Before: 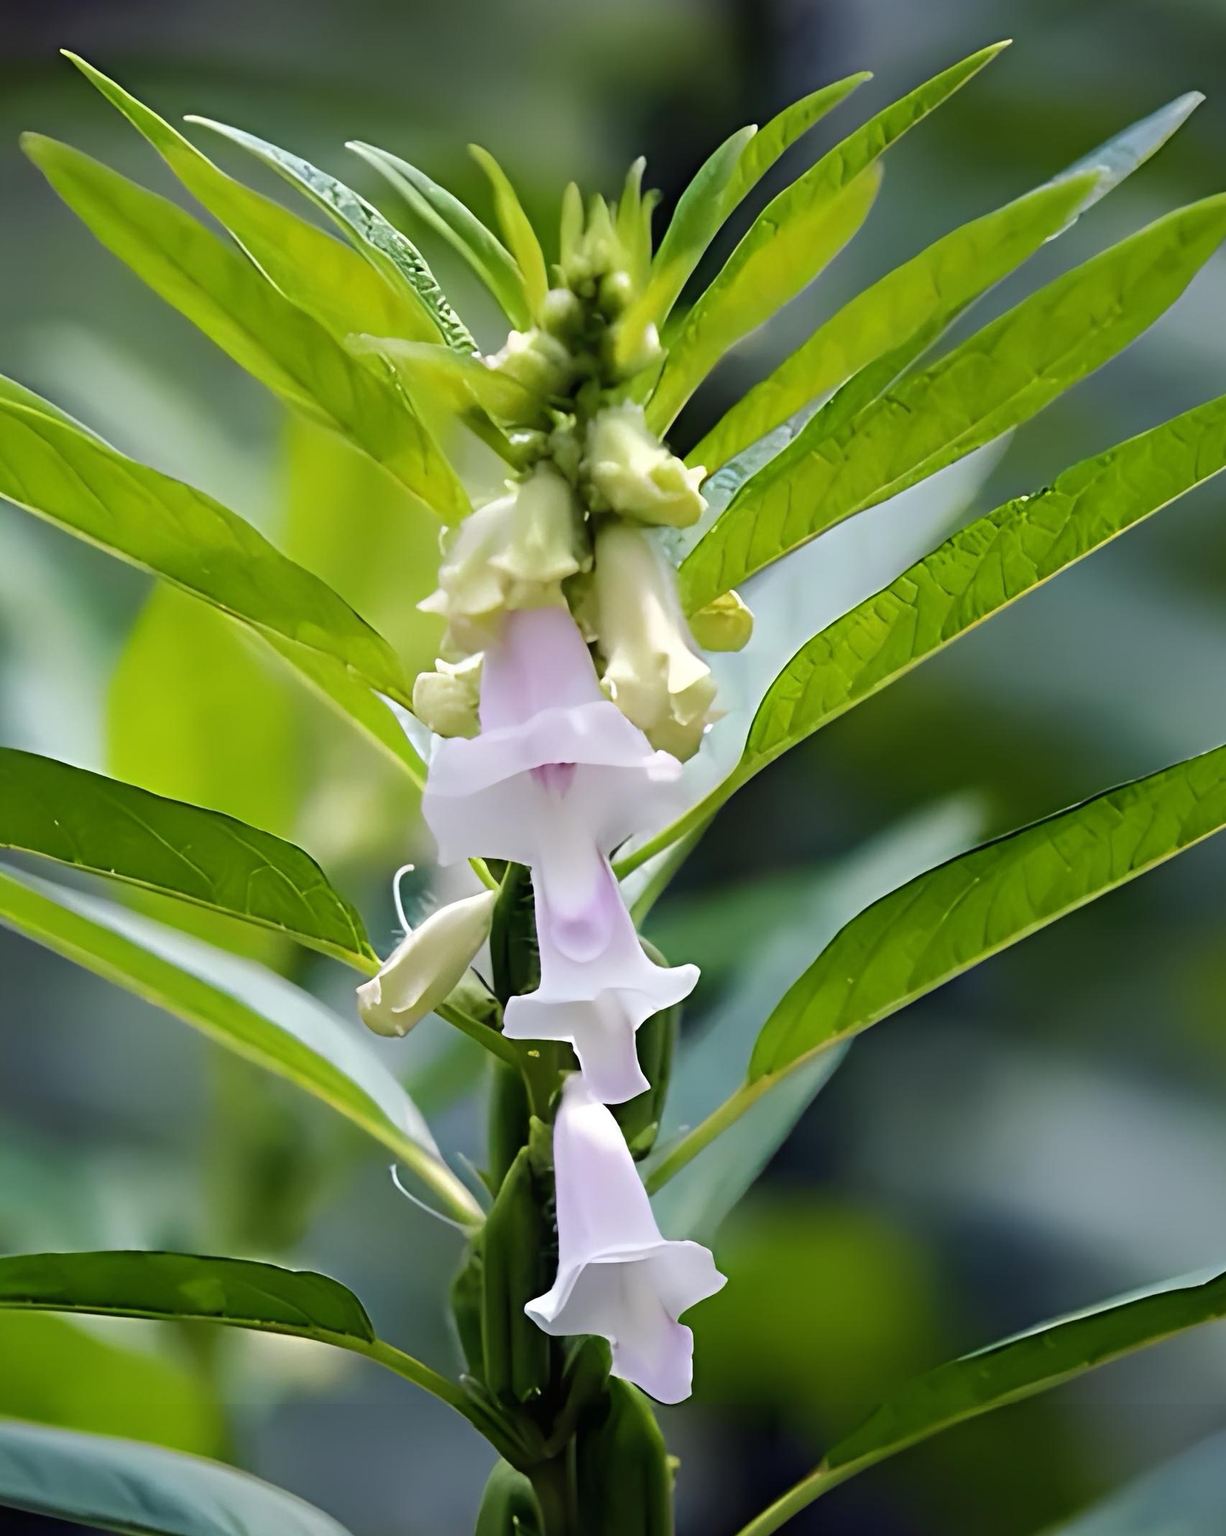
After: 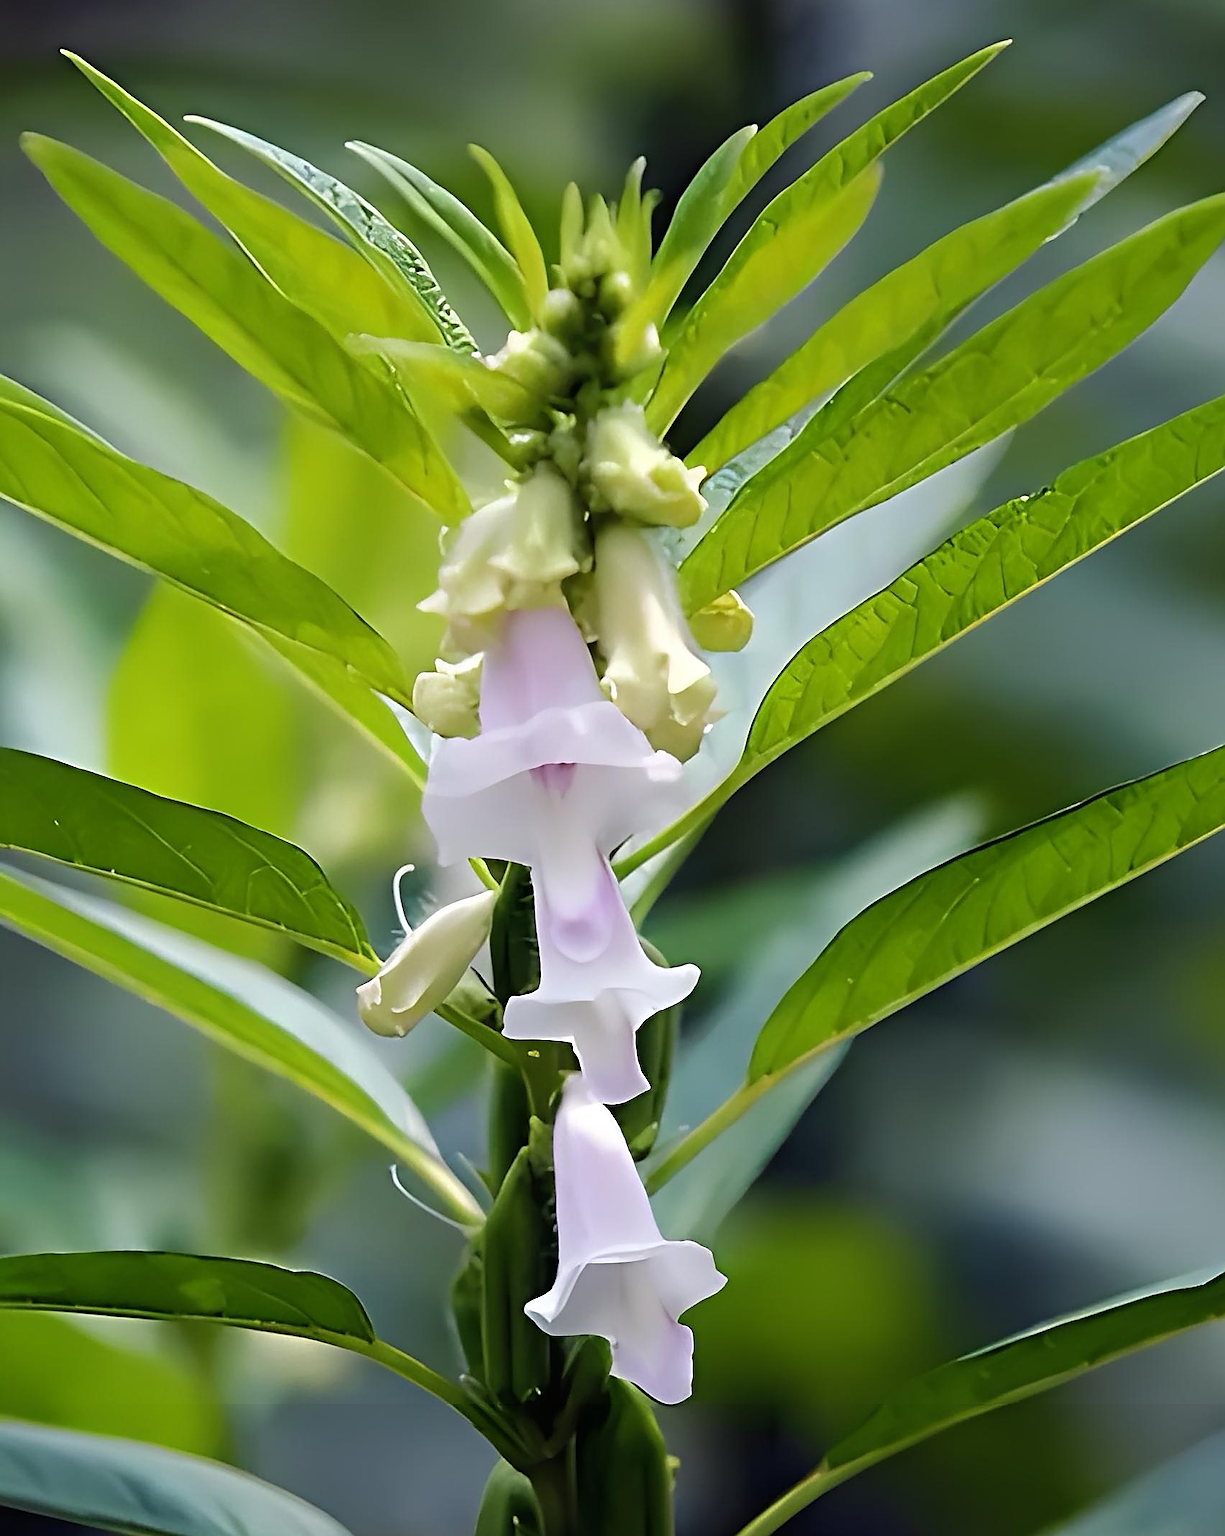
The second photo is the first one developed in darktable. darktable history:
sharpen: radius 1.402, amount 1.25, threshold 0.663
